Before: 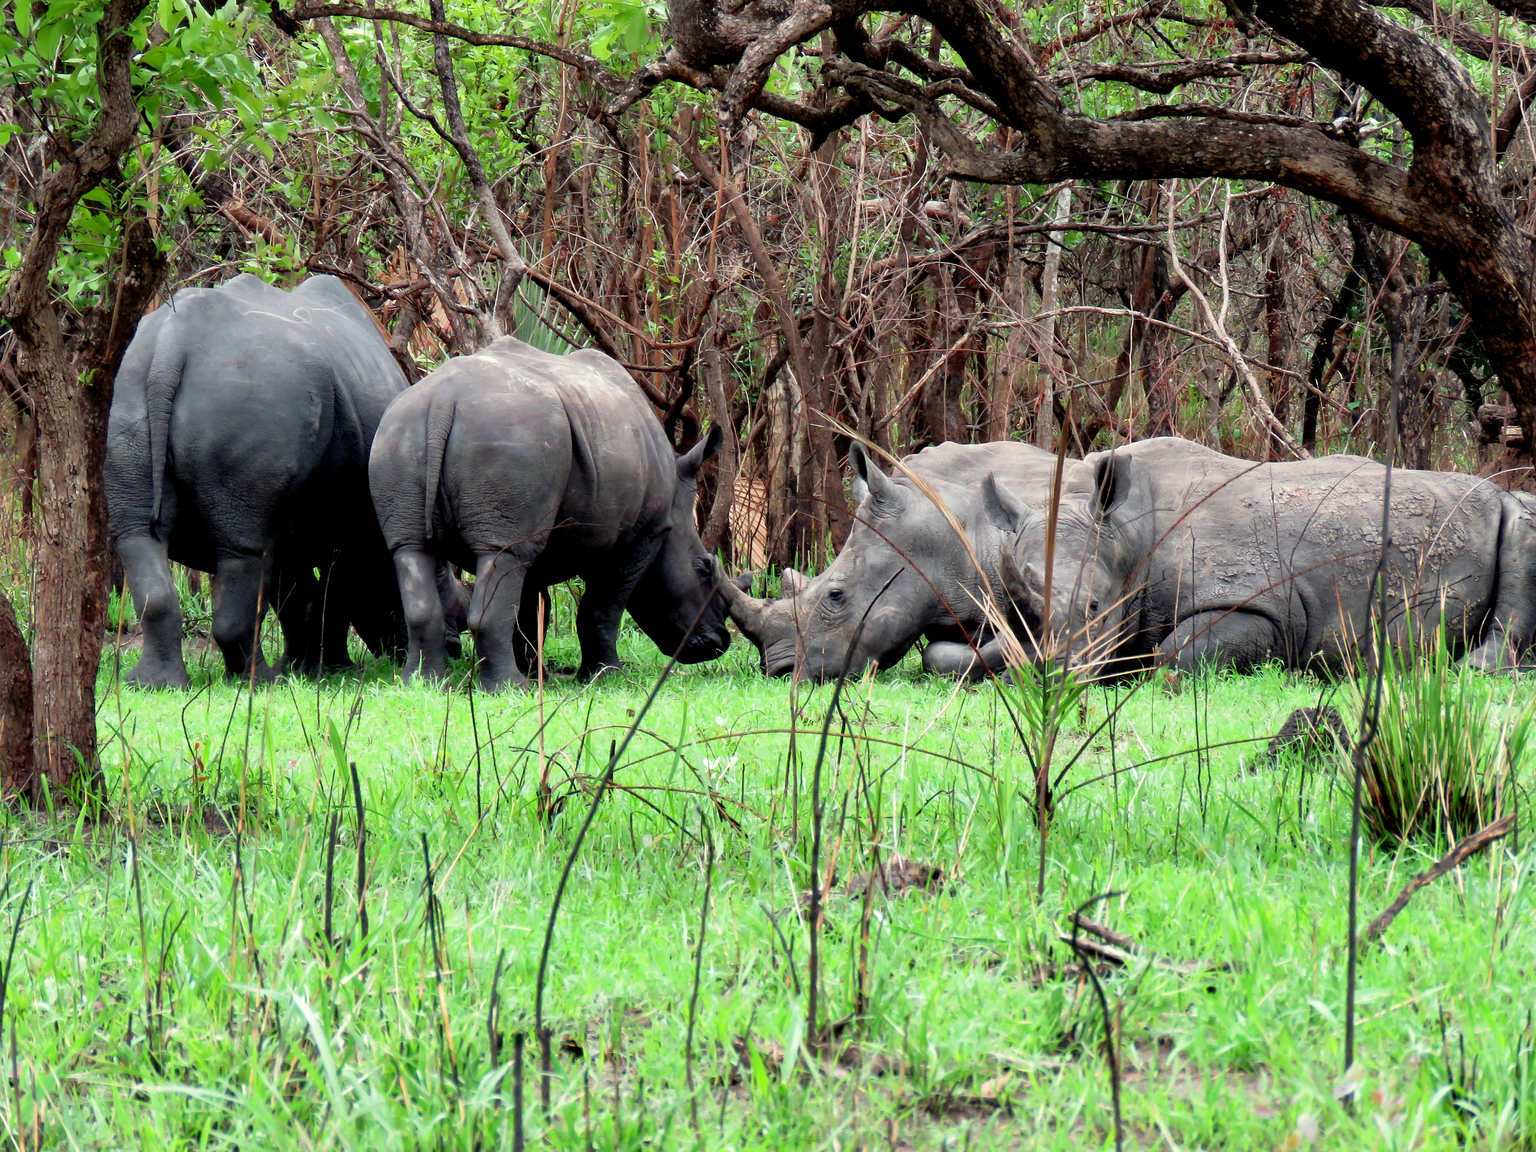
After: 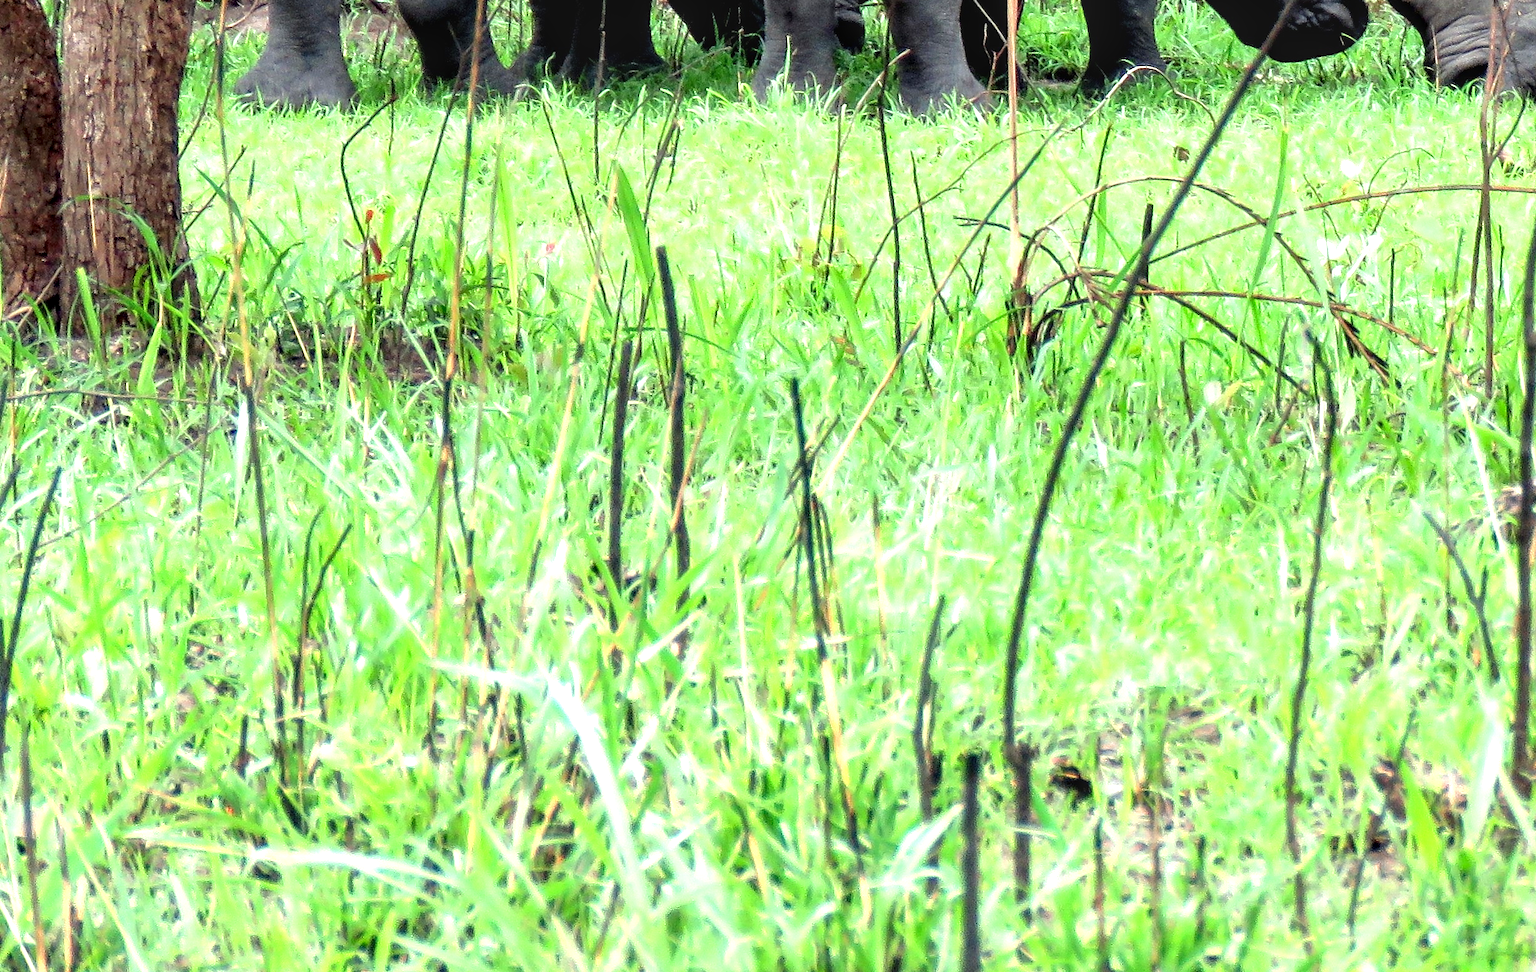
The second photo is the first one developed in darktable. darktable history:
crop and rotate: top 54.778%, right 46.61%, bottom 0.159%
exposure: black level correction 0, exposure 0.7 EV, compensate exposure bias true, compensate highlight preservation false
local contrast: on, module defaults
